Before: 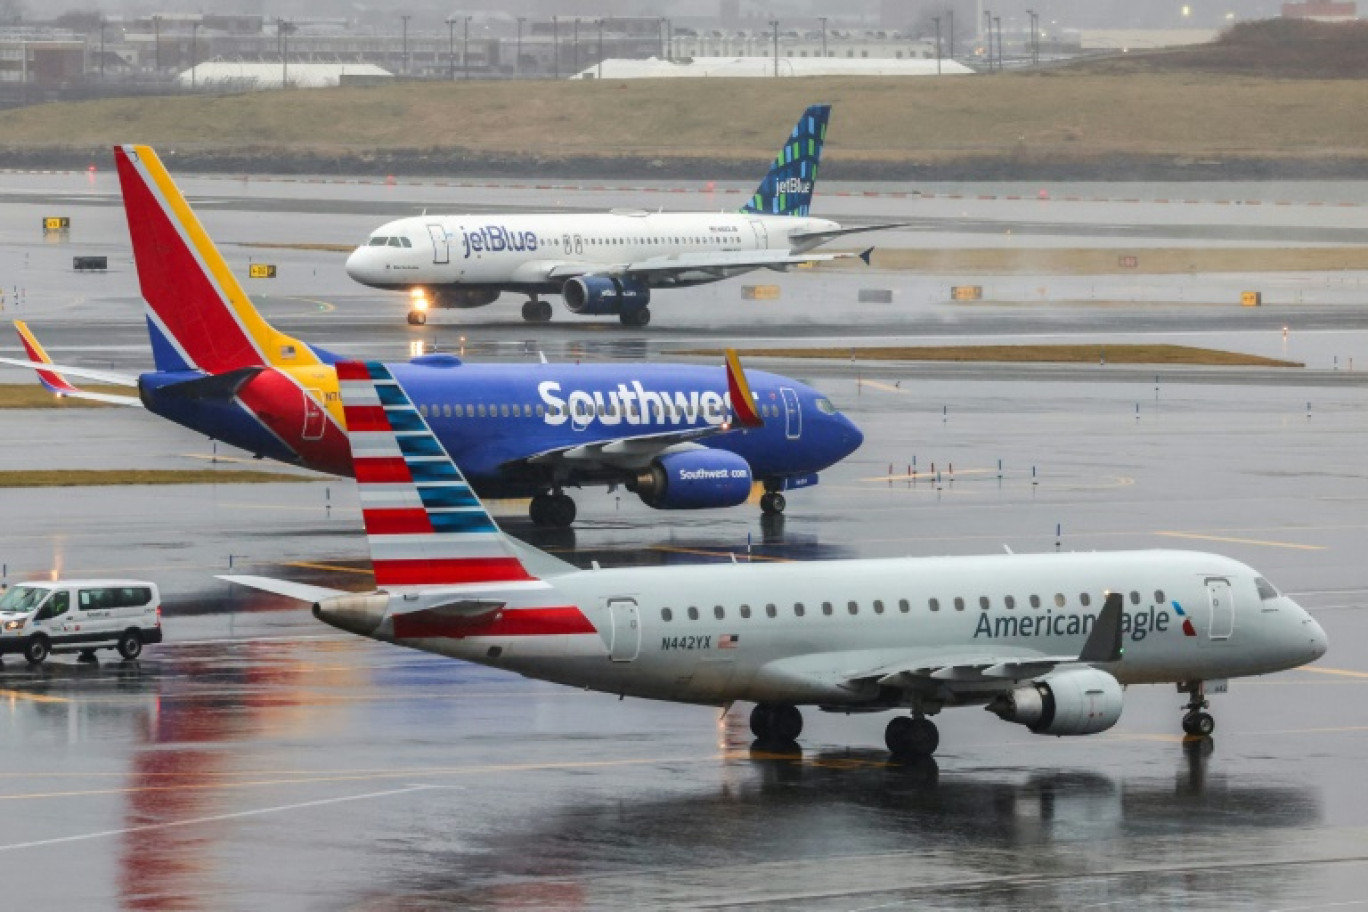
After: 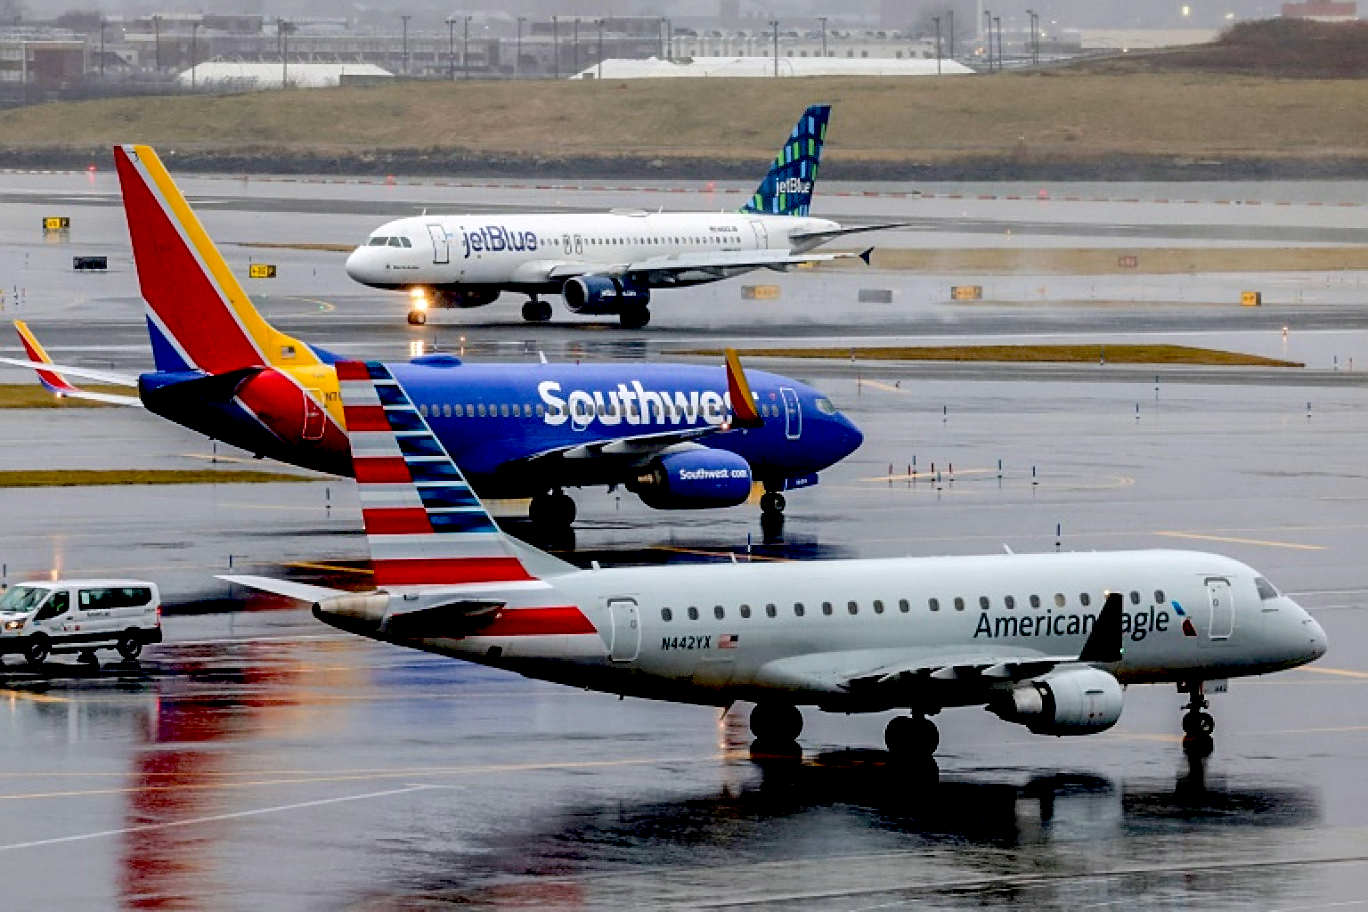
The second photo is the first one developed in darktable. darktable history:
exposure: black level correction 0.056, compensate highlight preservation false
tone equalizer: on, module defaults
sharpen: on, module defaults
white balance: red 1.004, blue 1.024
